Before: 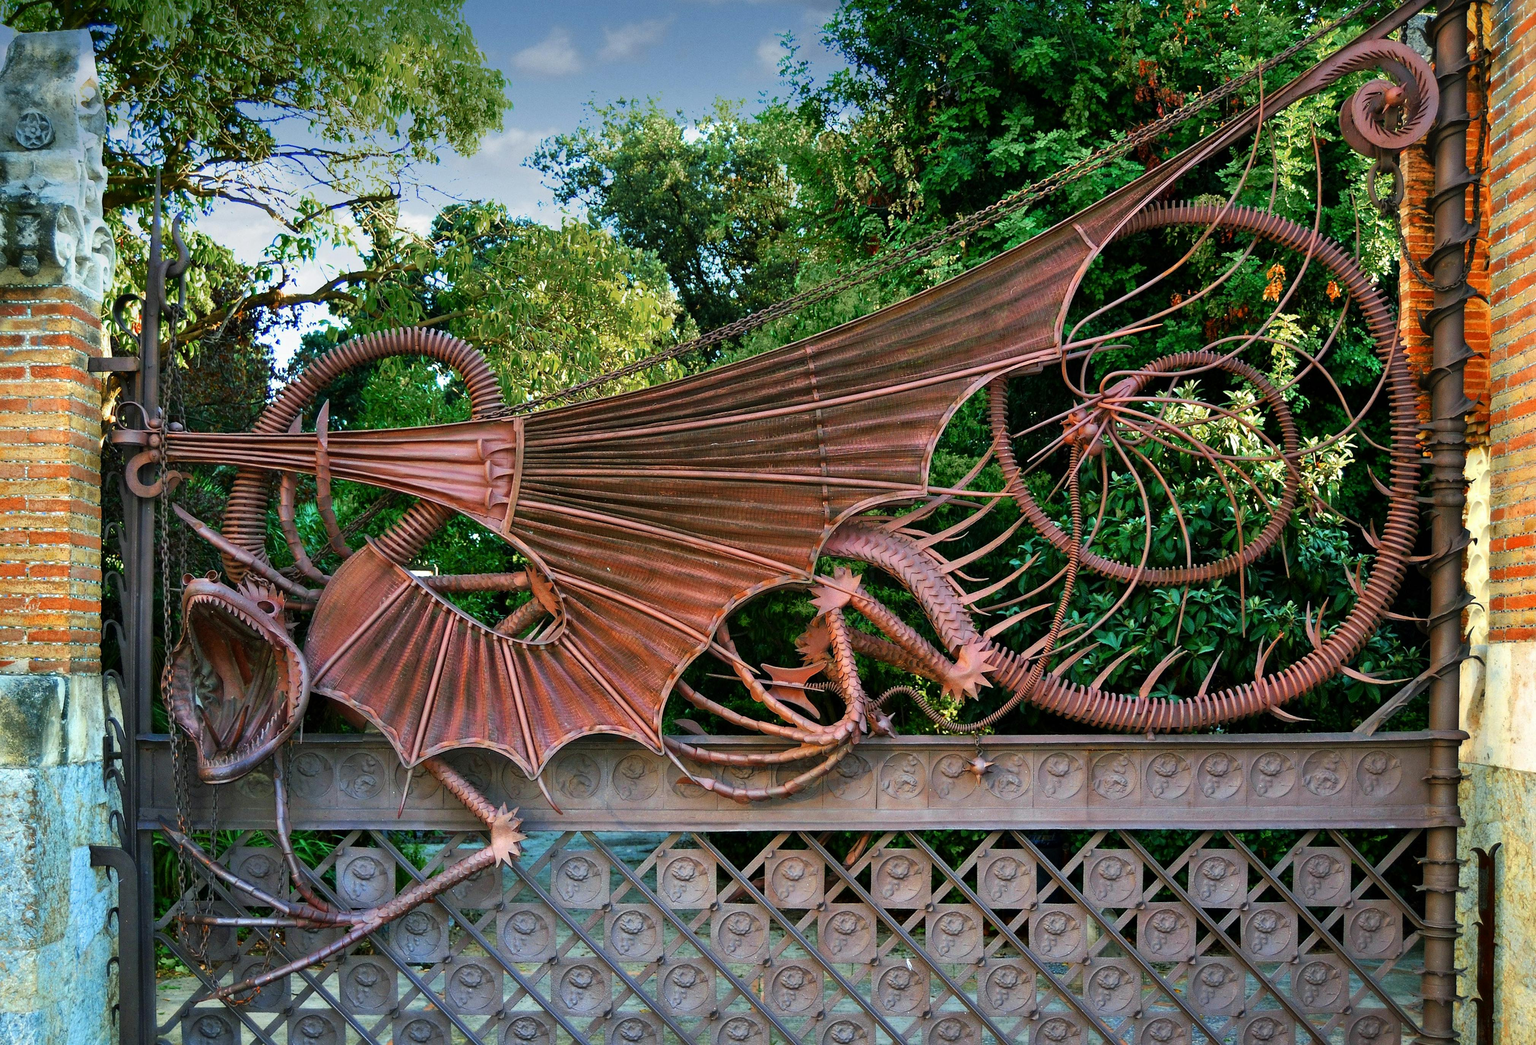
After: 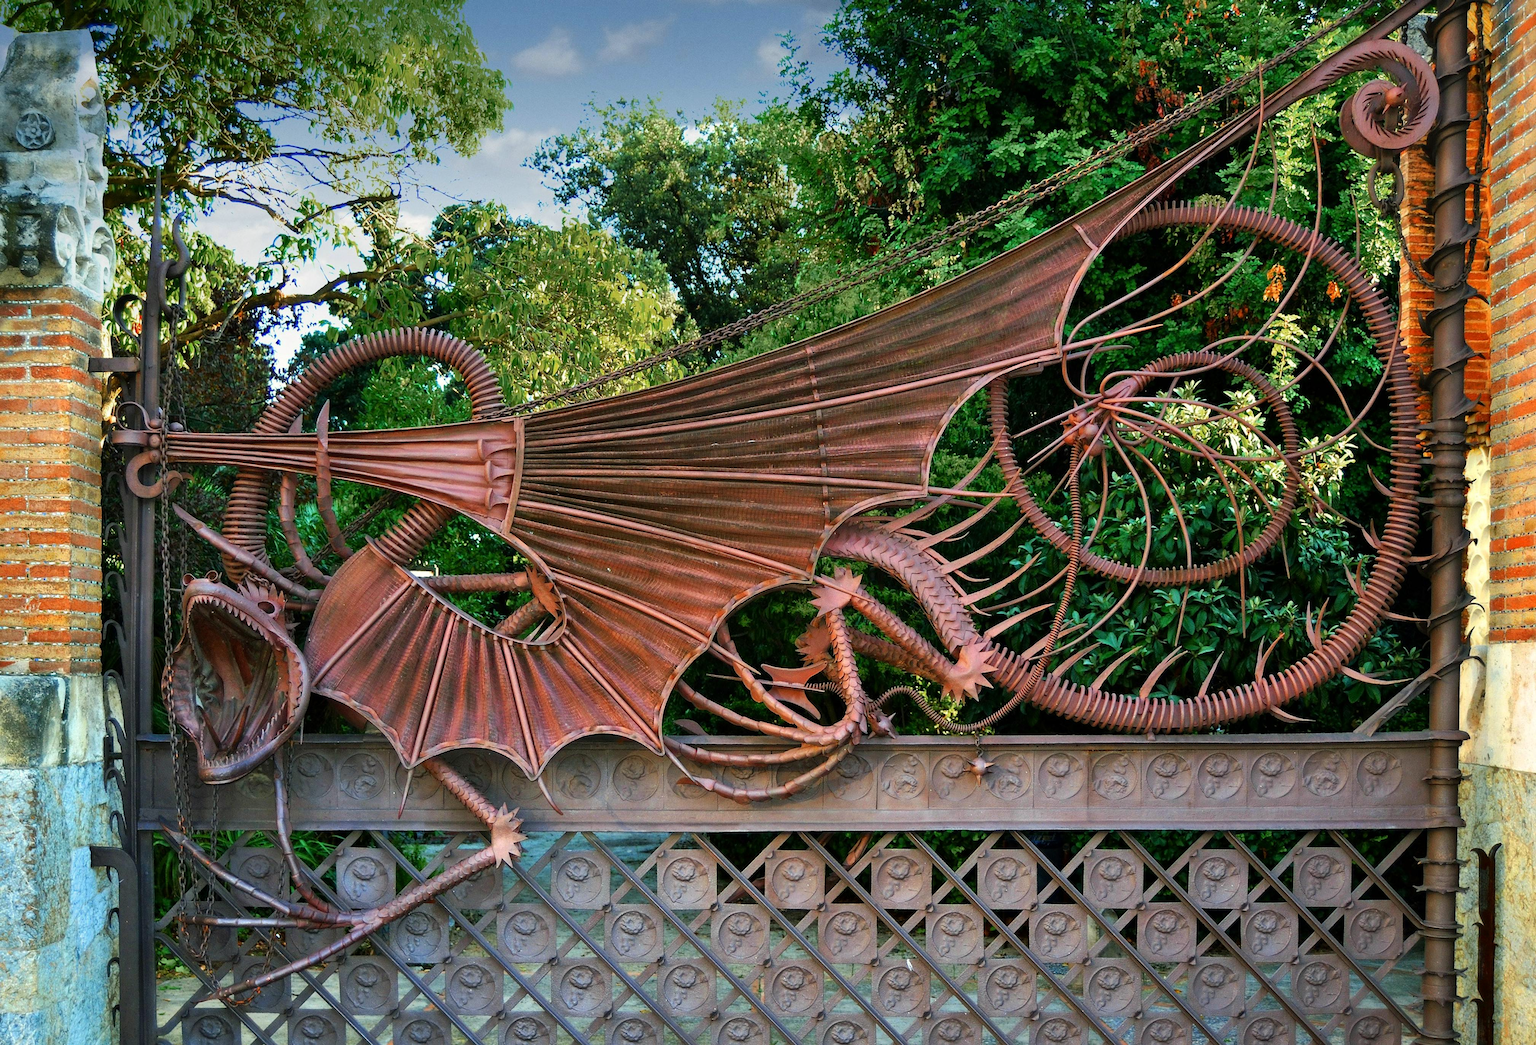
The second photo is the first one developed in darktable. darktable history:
white balance: red 1.009, blue 0.985
levels: mode automatic
